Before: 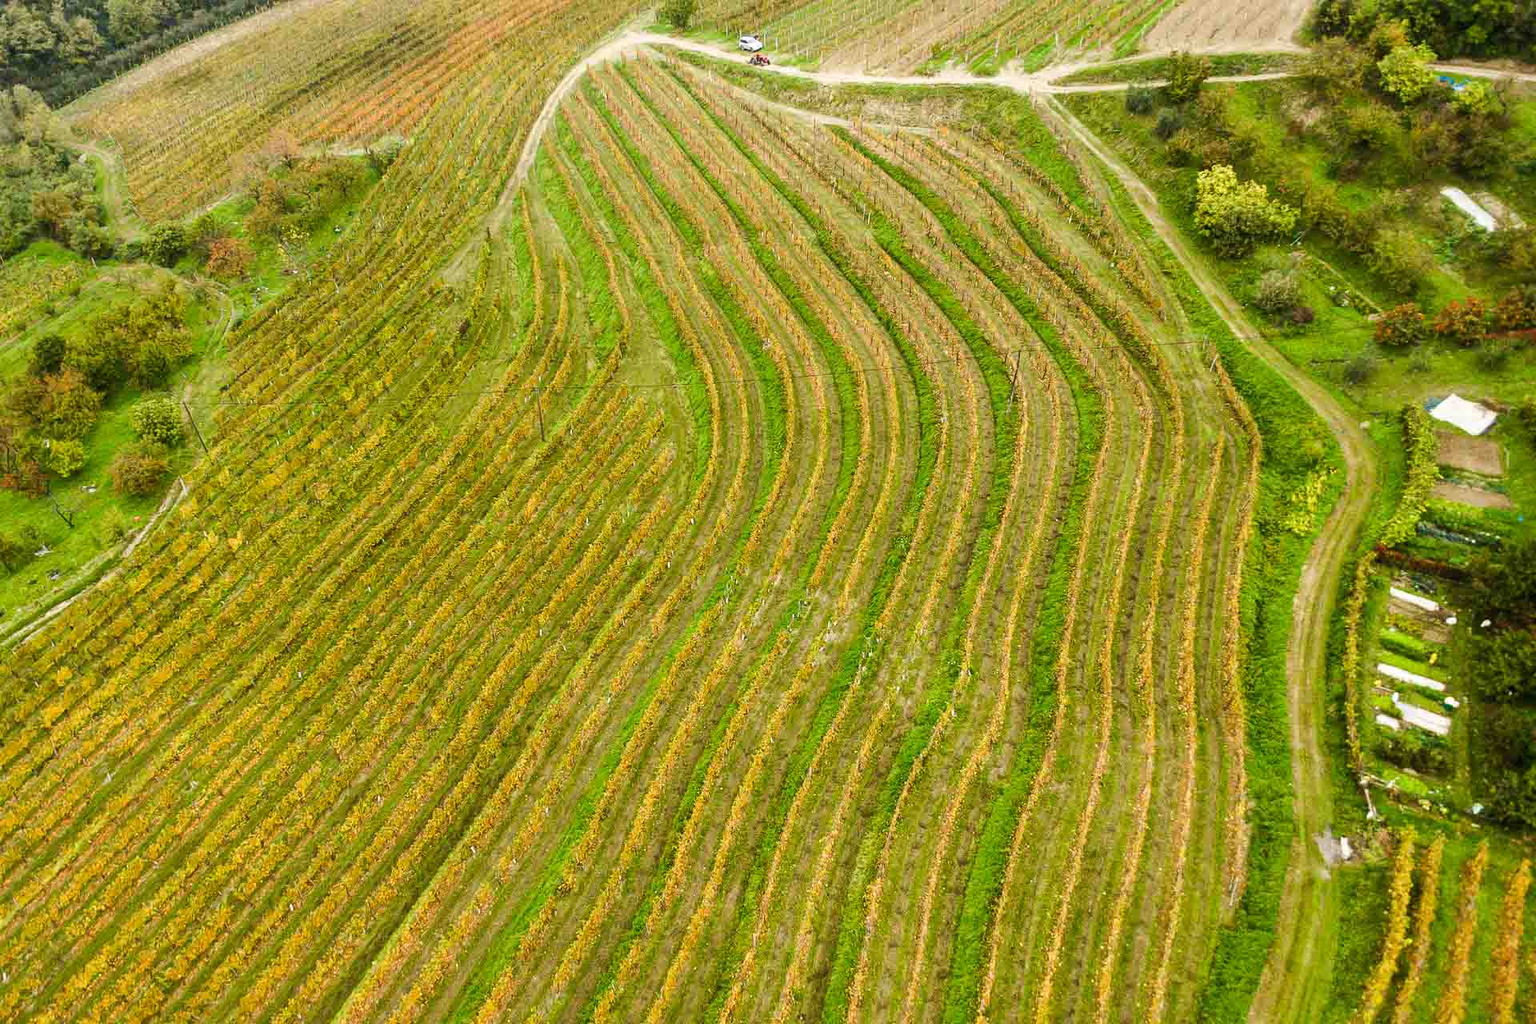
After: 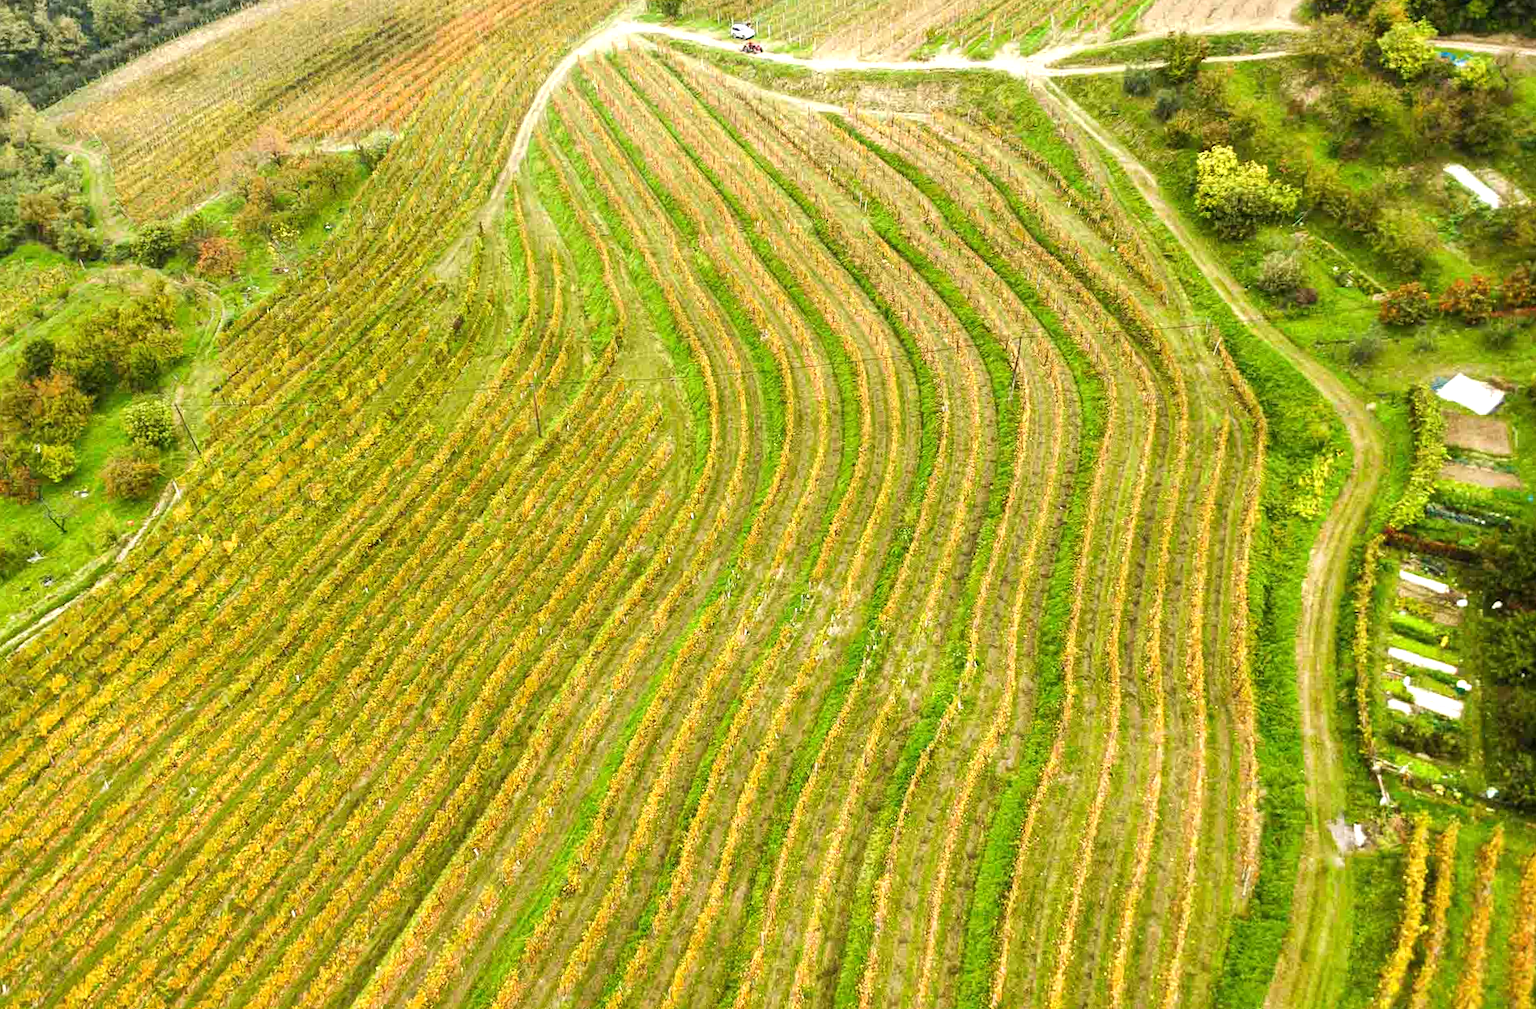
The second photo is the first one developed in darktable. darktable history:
rotate and perspective: rotation -1°, crop left 0.011, crop right 0.989, crop top 0.025, crop bottom 0.975
exposure: black level correction 0, exposure 0.5 EV, compensate exposure bias true, compensate highlight preservation false
